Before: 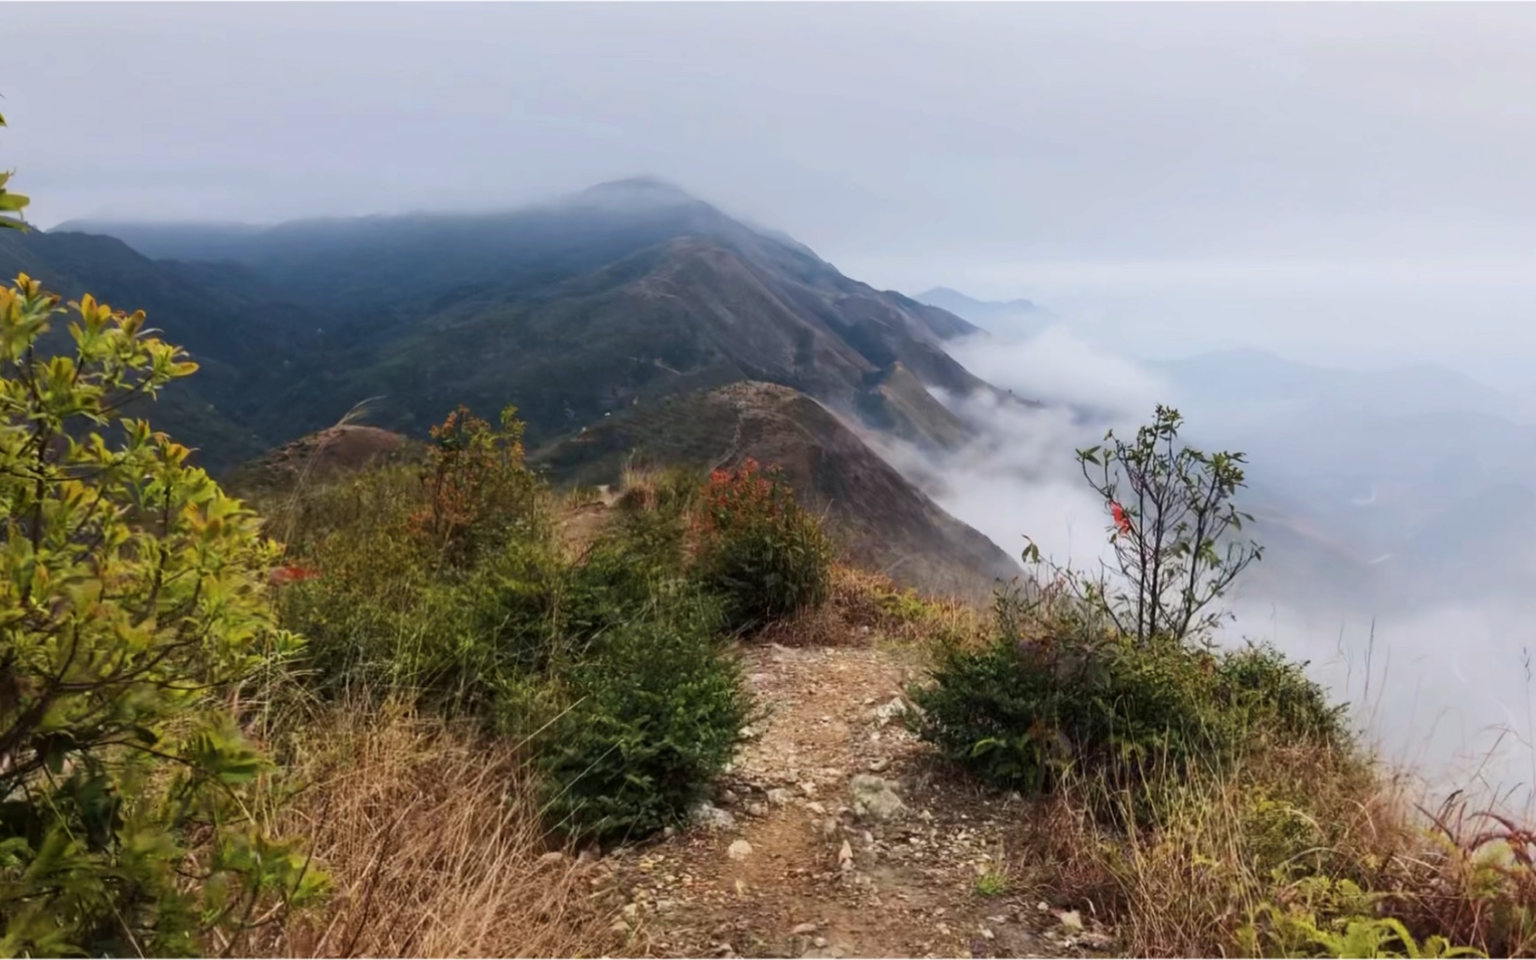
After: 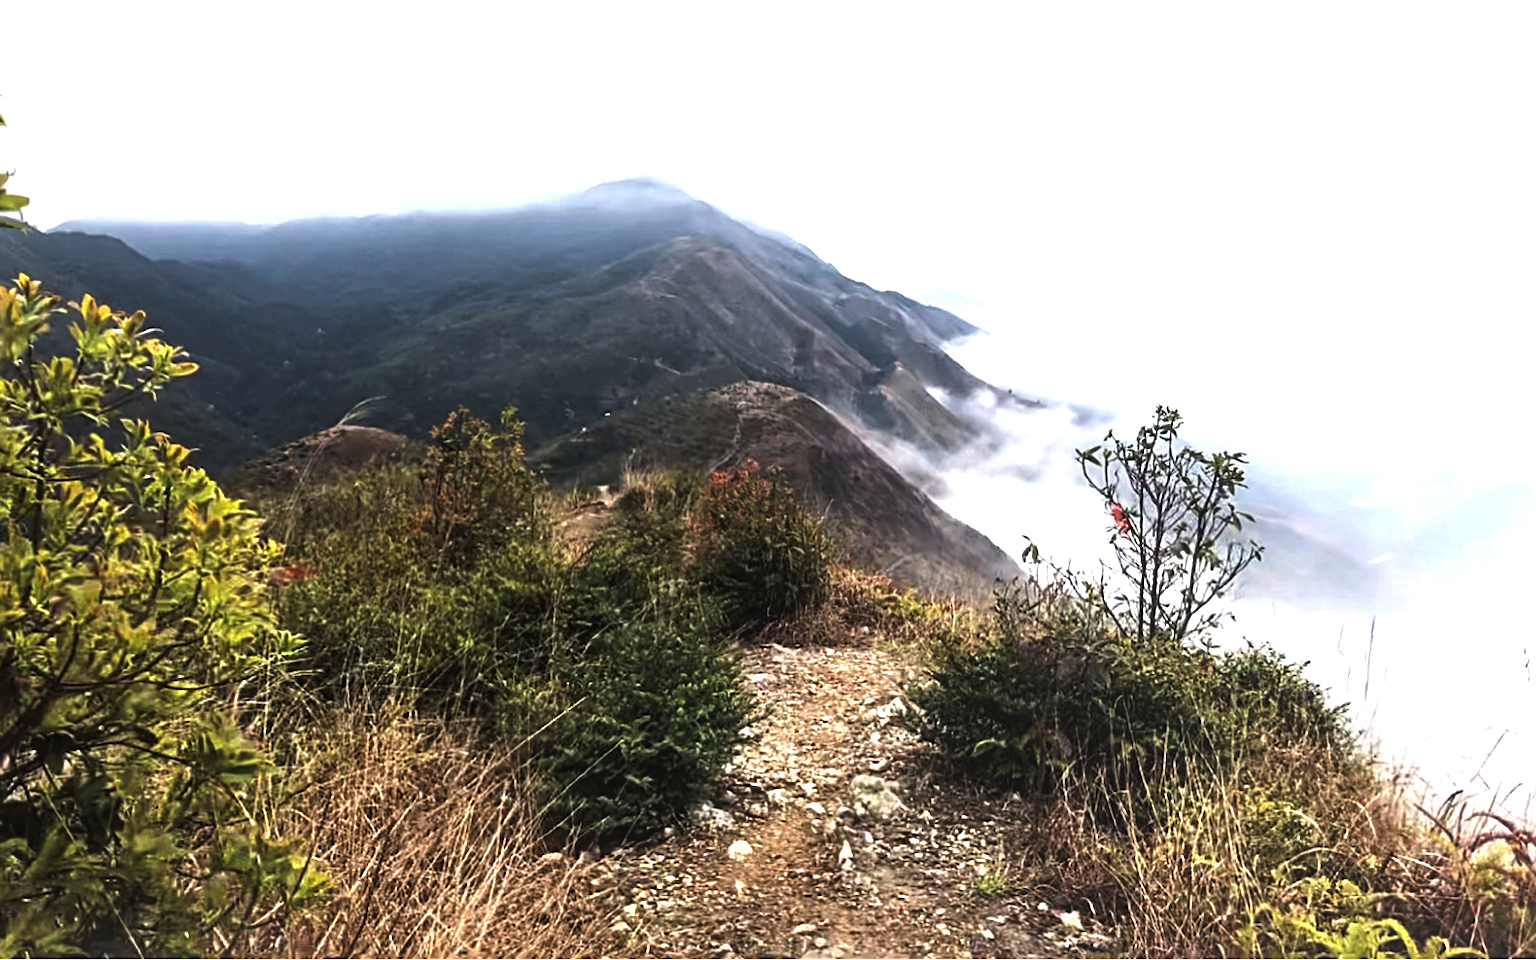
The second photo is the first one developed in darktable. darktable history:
exposure: black level correction 0, exposure 1.2 EV, compensate highlight preservation false
local contrast: detail 110%
levels: white 99.96%, levels [0, 0.618, 1]
sharpen: radius 2.553, amount 0.648
